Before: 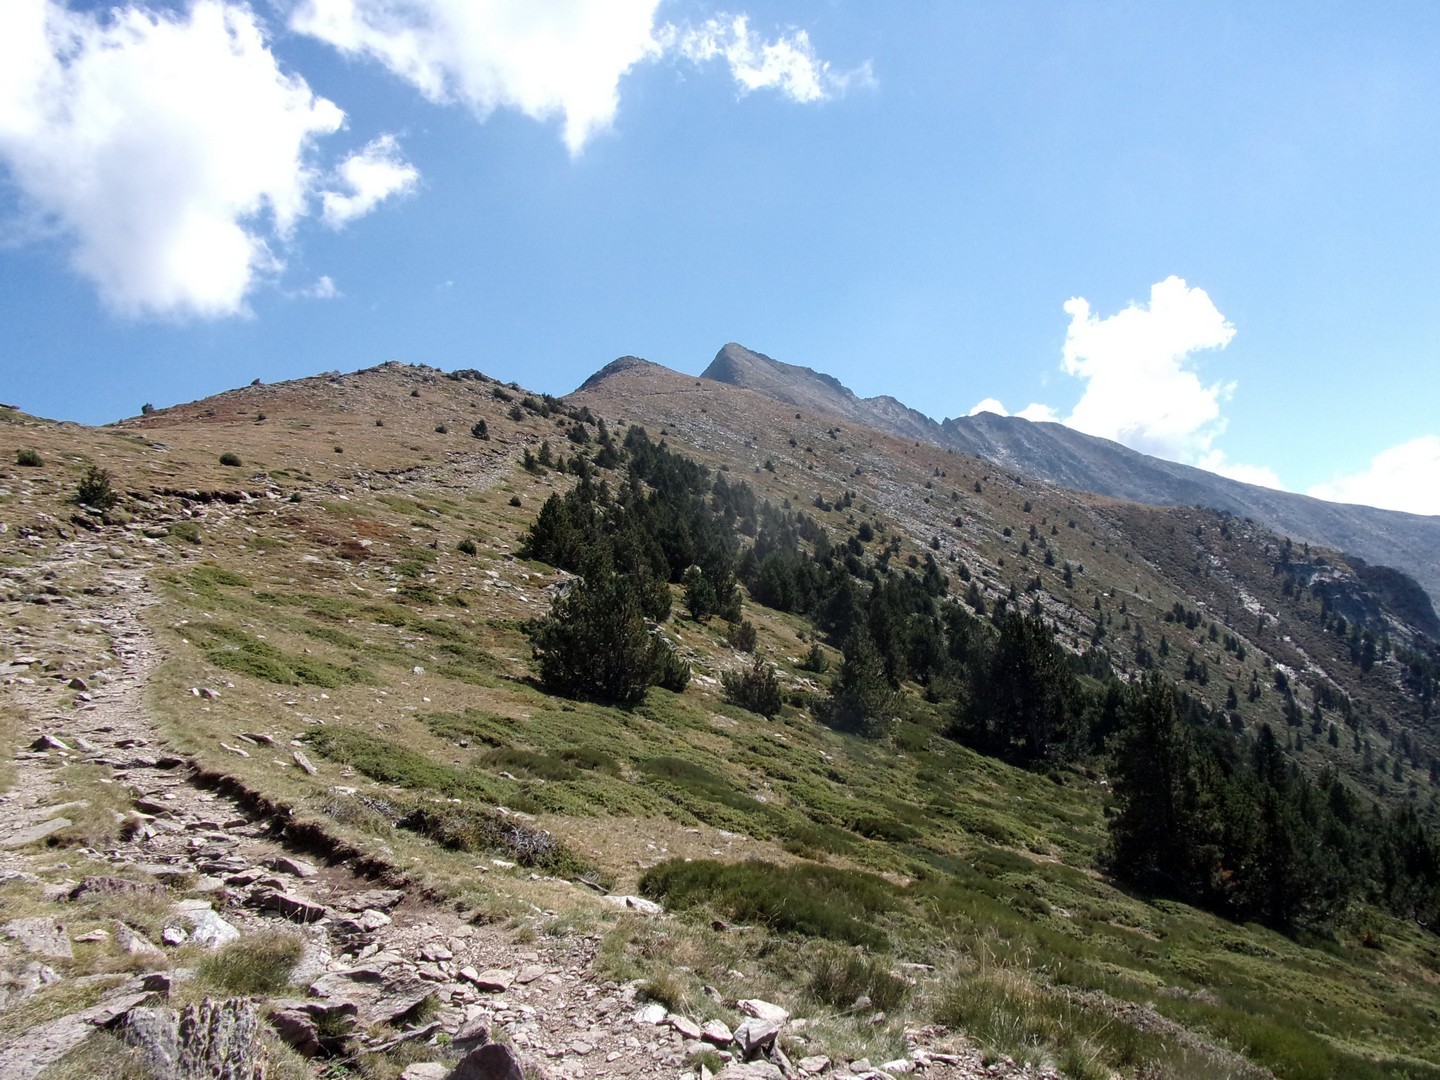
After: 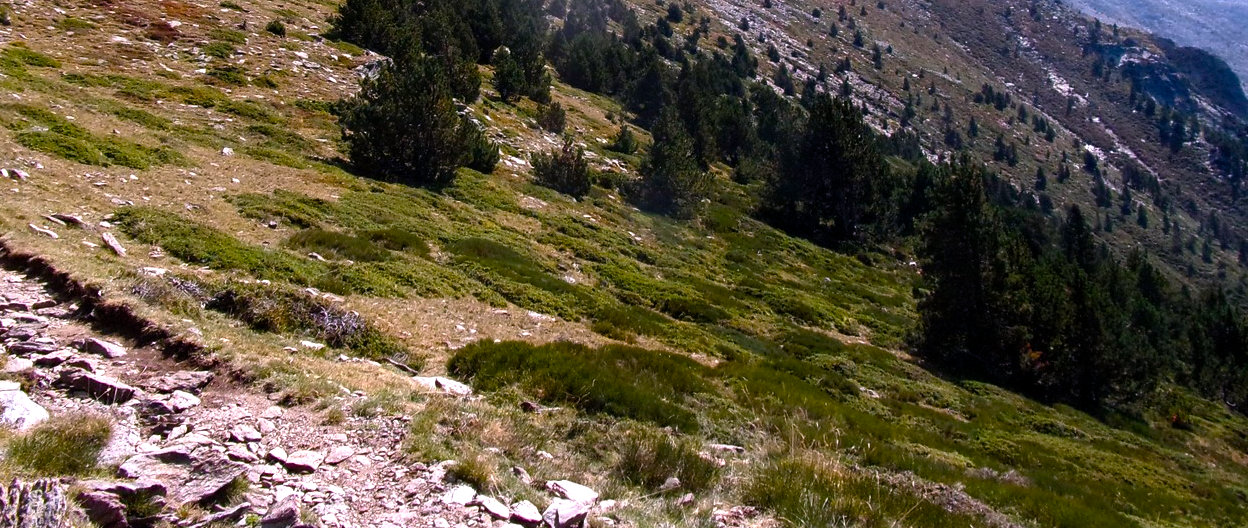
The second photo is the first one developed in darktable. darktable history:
white balance: red 1.05, blue 1.072
crop and rotate: left 13.306%, top 48.129%, bottom 2.928%
color balance rgb: linear chroma grading › global chroma 9%, perceptual saturation grading › global saturation 36%, perceptual saturation grading › shadows 35%, perceptual brilliance grading › global brilliance 15%, perceptual brilliance grading › shadows -35%, global vibrance 15%
